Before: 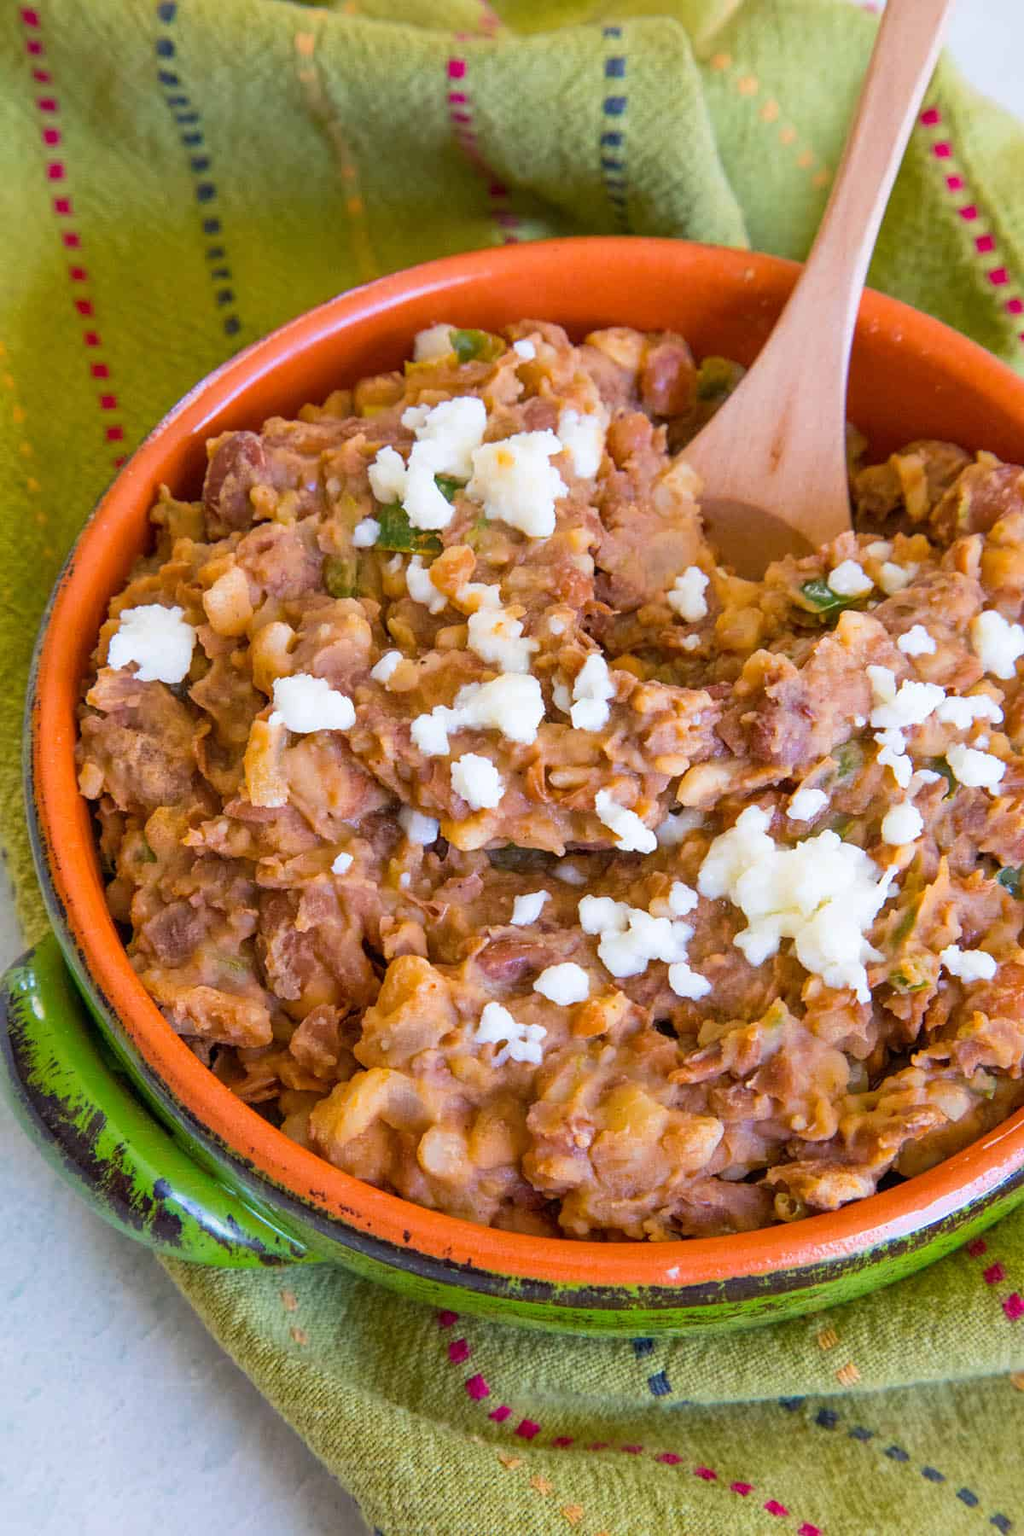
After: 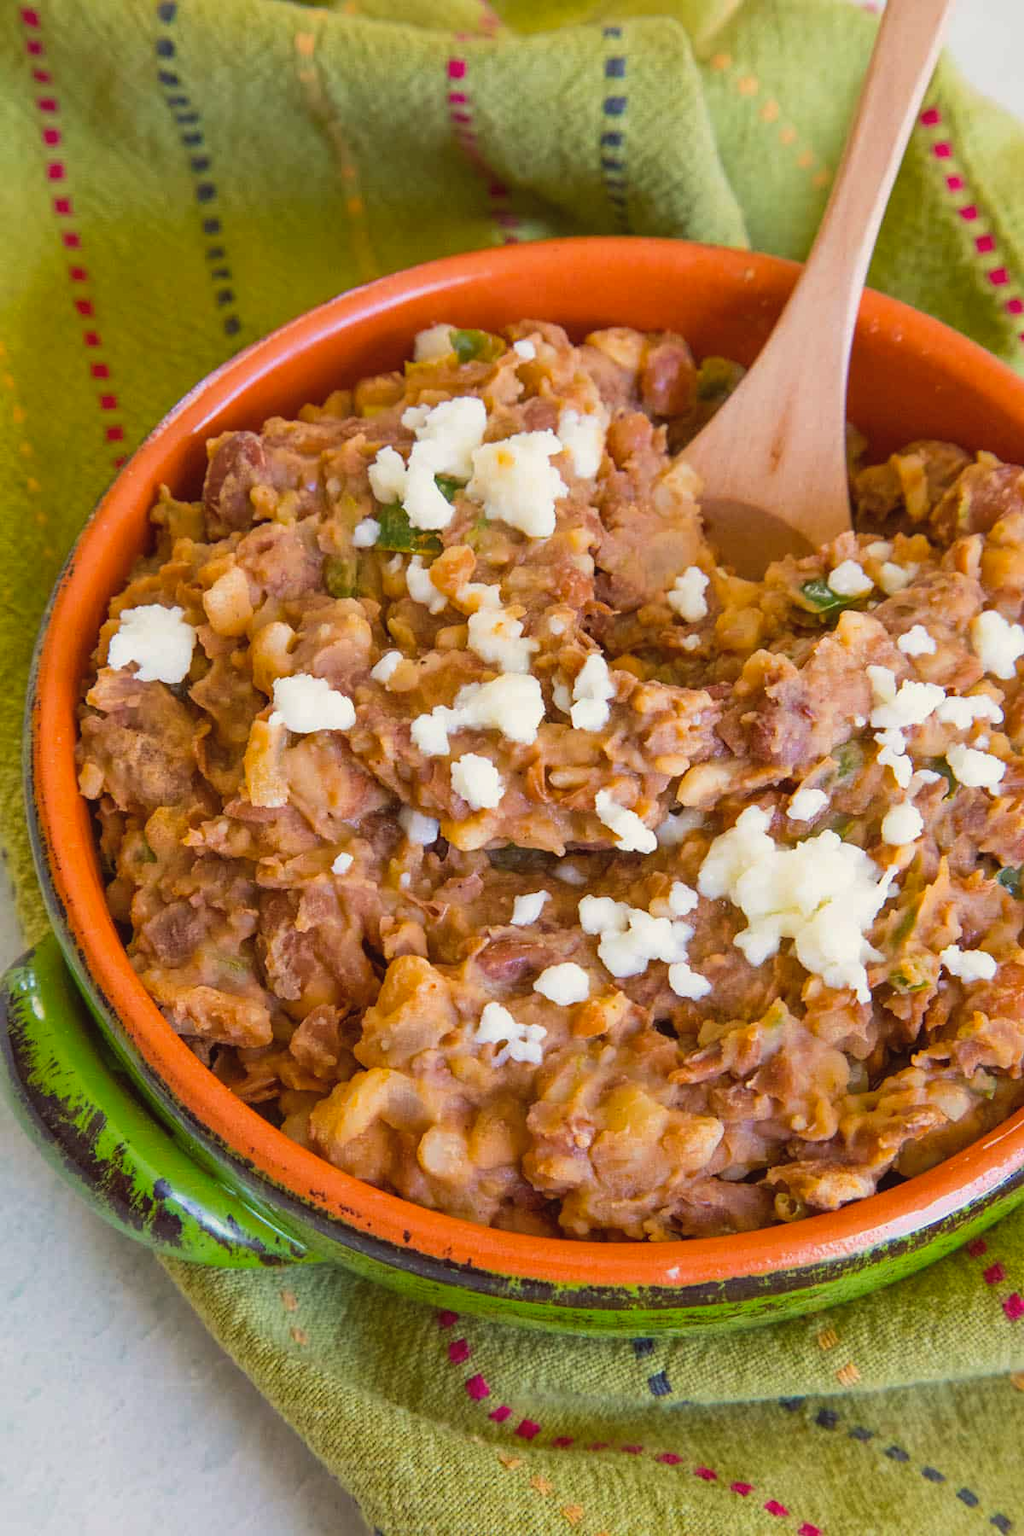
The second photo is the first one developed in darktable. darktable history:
color balance: lift [1.005, 1.002, 0.998, 0.998], gamma [1, 1.021, 1.02, 0.979], gain [0.923, 1.066, 1.056, 0.934]
